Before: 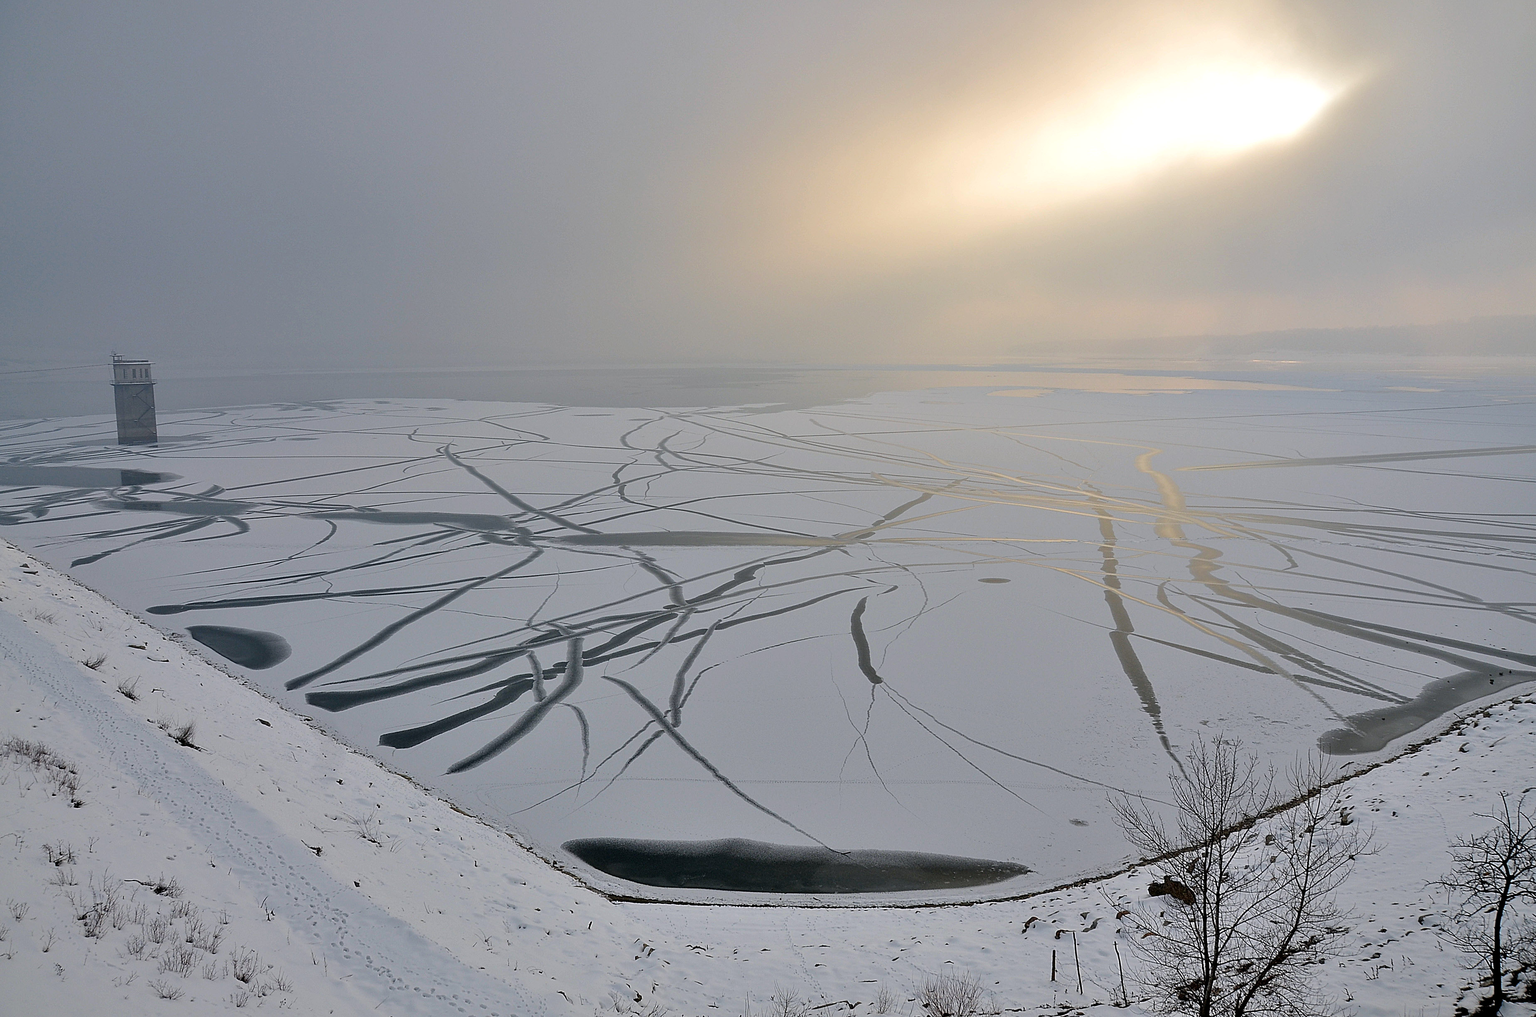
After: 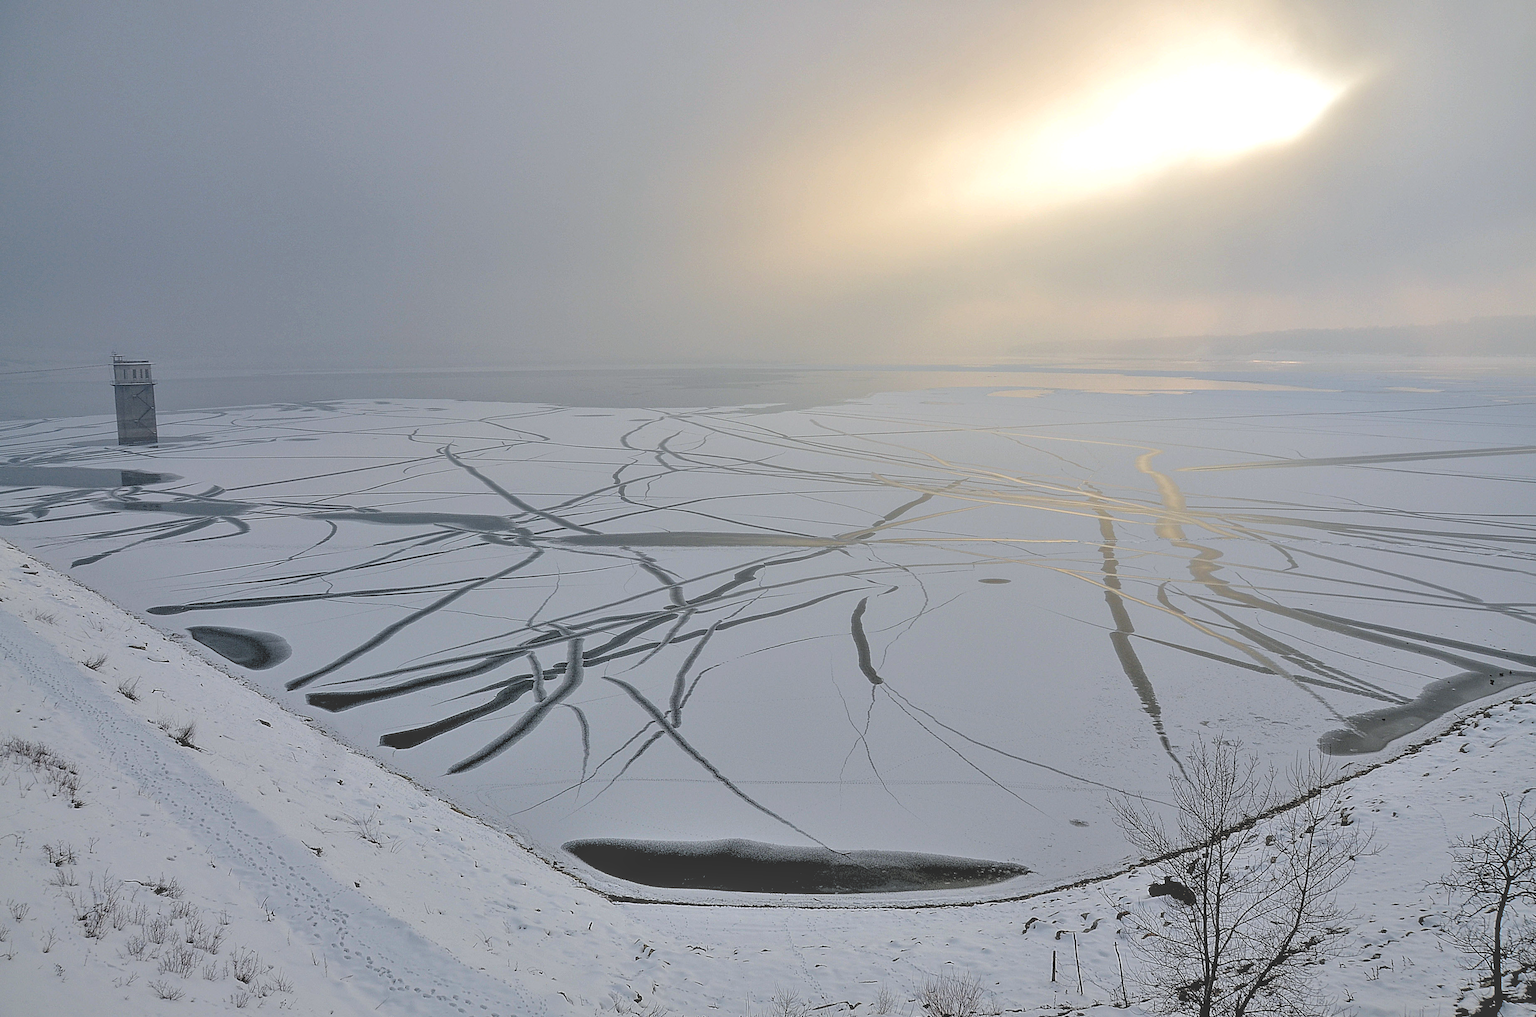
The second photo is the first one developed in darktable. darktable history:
white balance: red 0.986, blue 1.01
rgb levels: levels [[0.029, 0.461, 0.922], [0, 0.5, 1], [0, 0.5, 1]]
local contrast: highlights 73%, shadows 15%, midtone range 0.197
